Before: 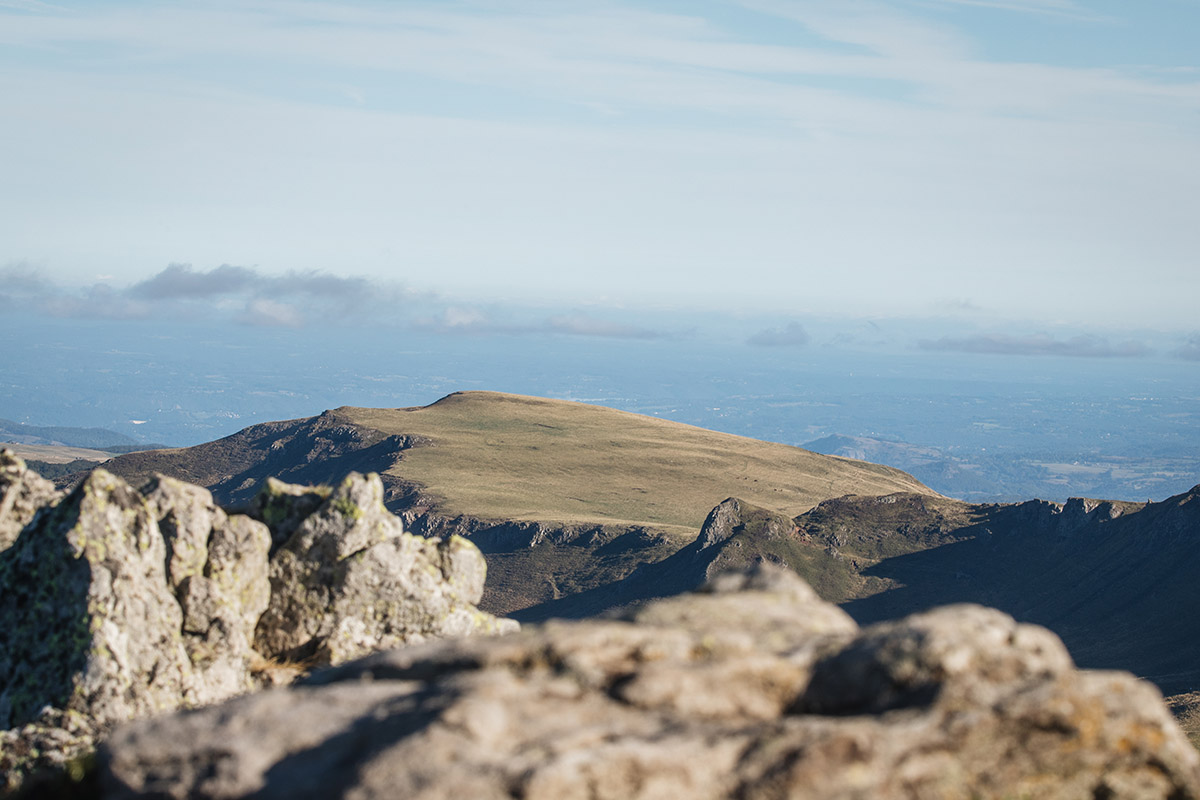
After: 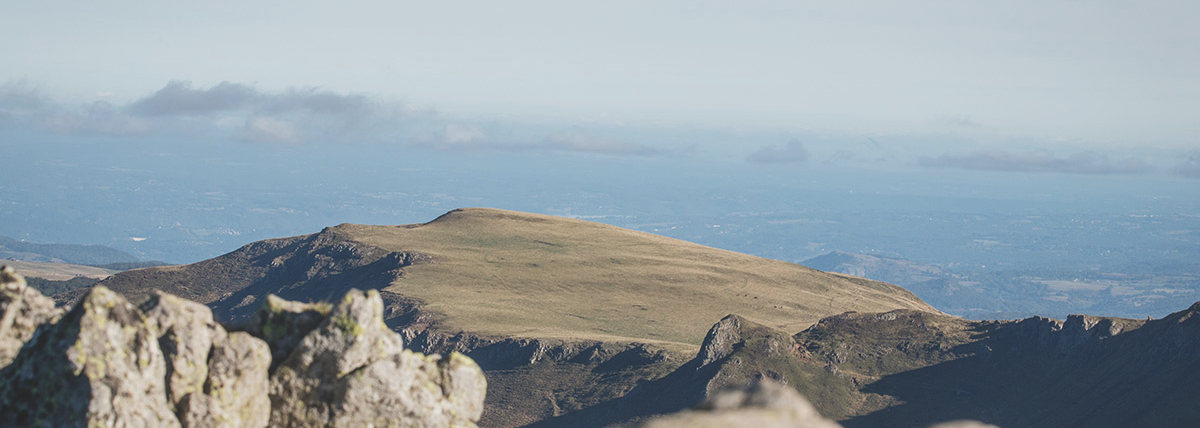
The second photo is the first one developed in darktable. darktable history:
crop and rotate: top 23.043%, bottom 23.437%
color balance: lift [1.01, 1, 1, 1], gamma [1.097, 1, 1, 1], gain [0.85, 1, 1, 1]
